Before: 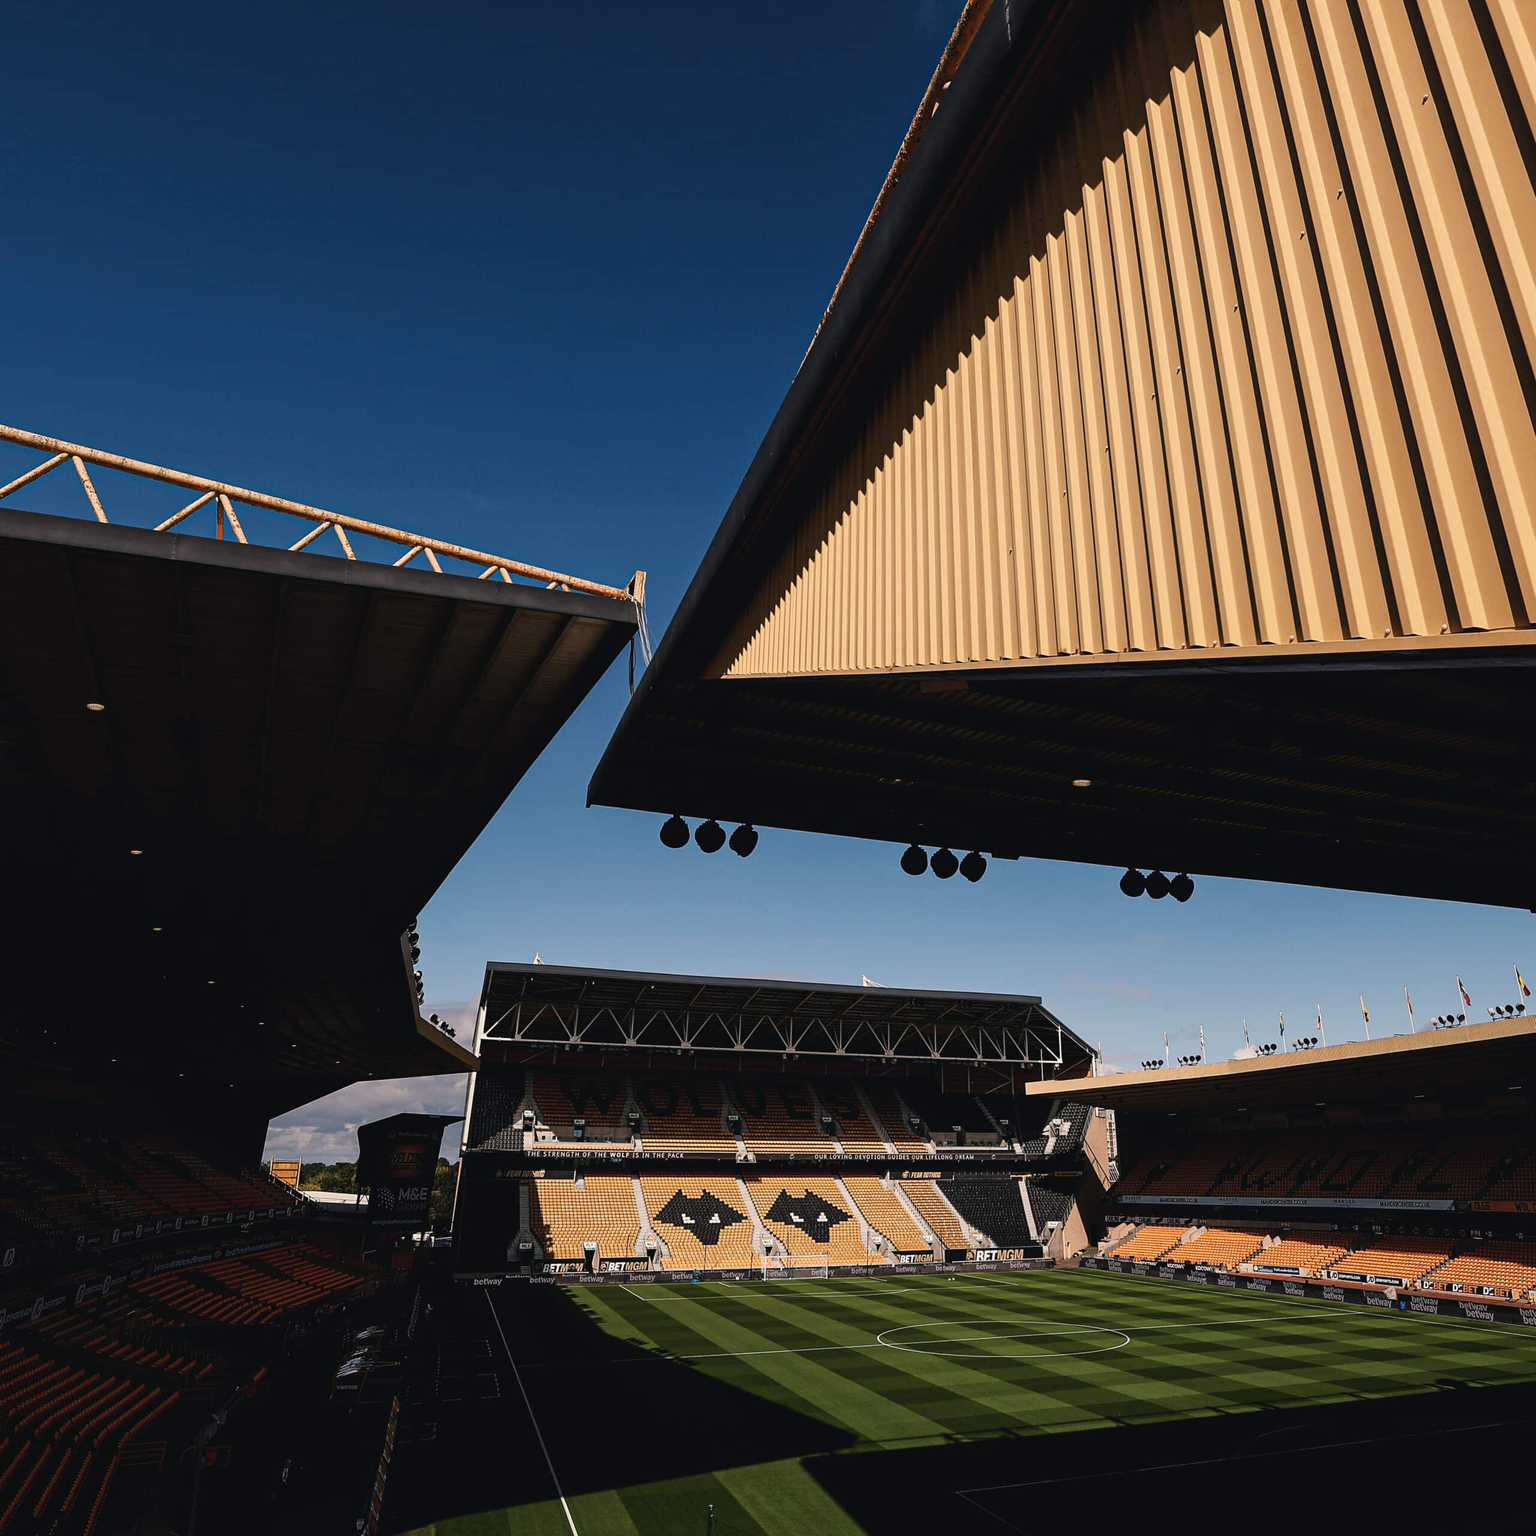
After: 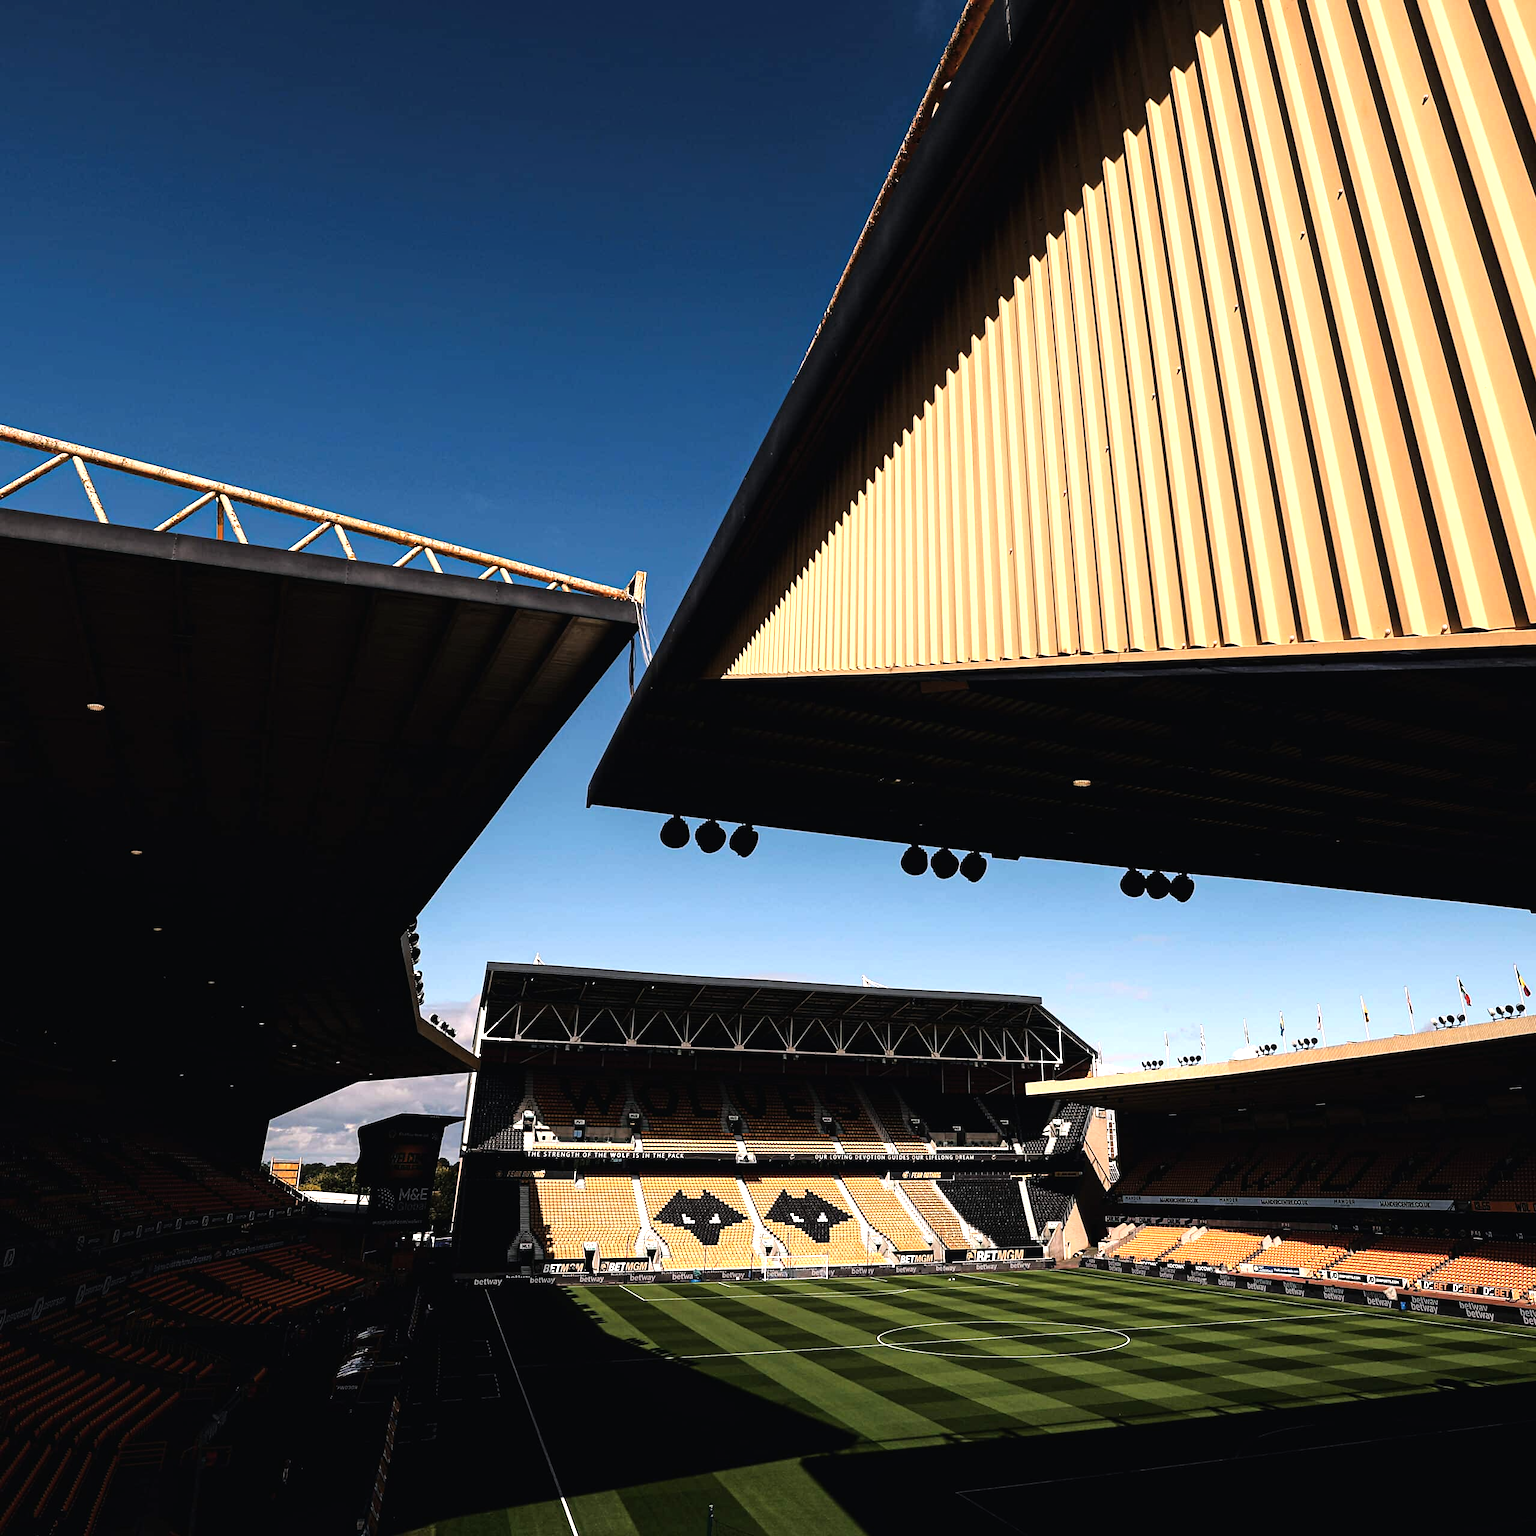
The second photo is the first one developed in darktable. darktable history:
tone equalizer: -8 EV -1.09 EV, -7 EV -0.984 EV, -6 EV -0.896 EV, -5 EV -0.598 EV, -3 EV 0.59 EV, -2 EV 0.848 EV, -1 EV 1.01 EV, +0 EV 1.06 EV
